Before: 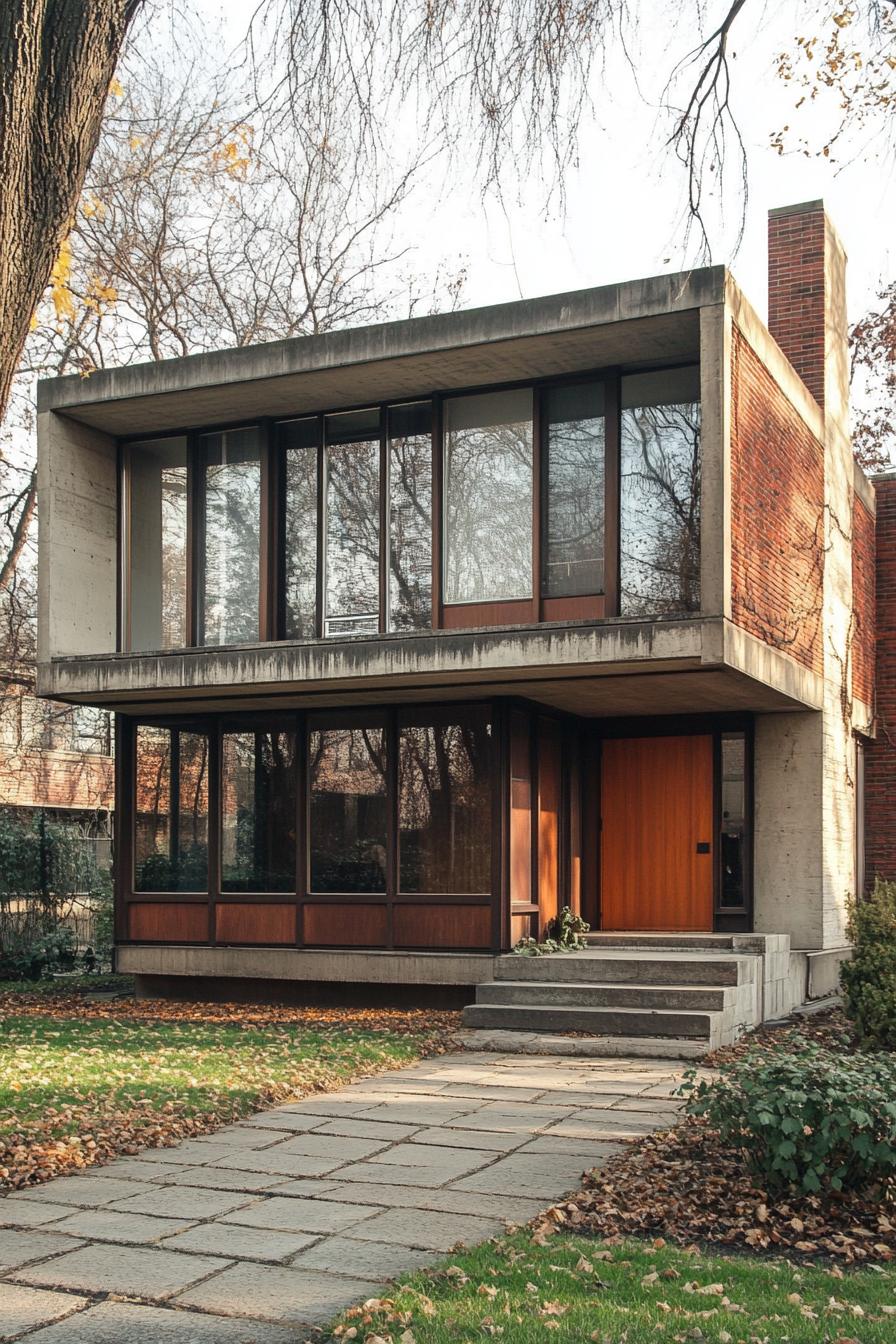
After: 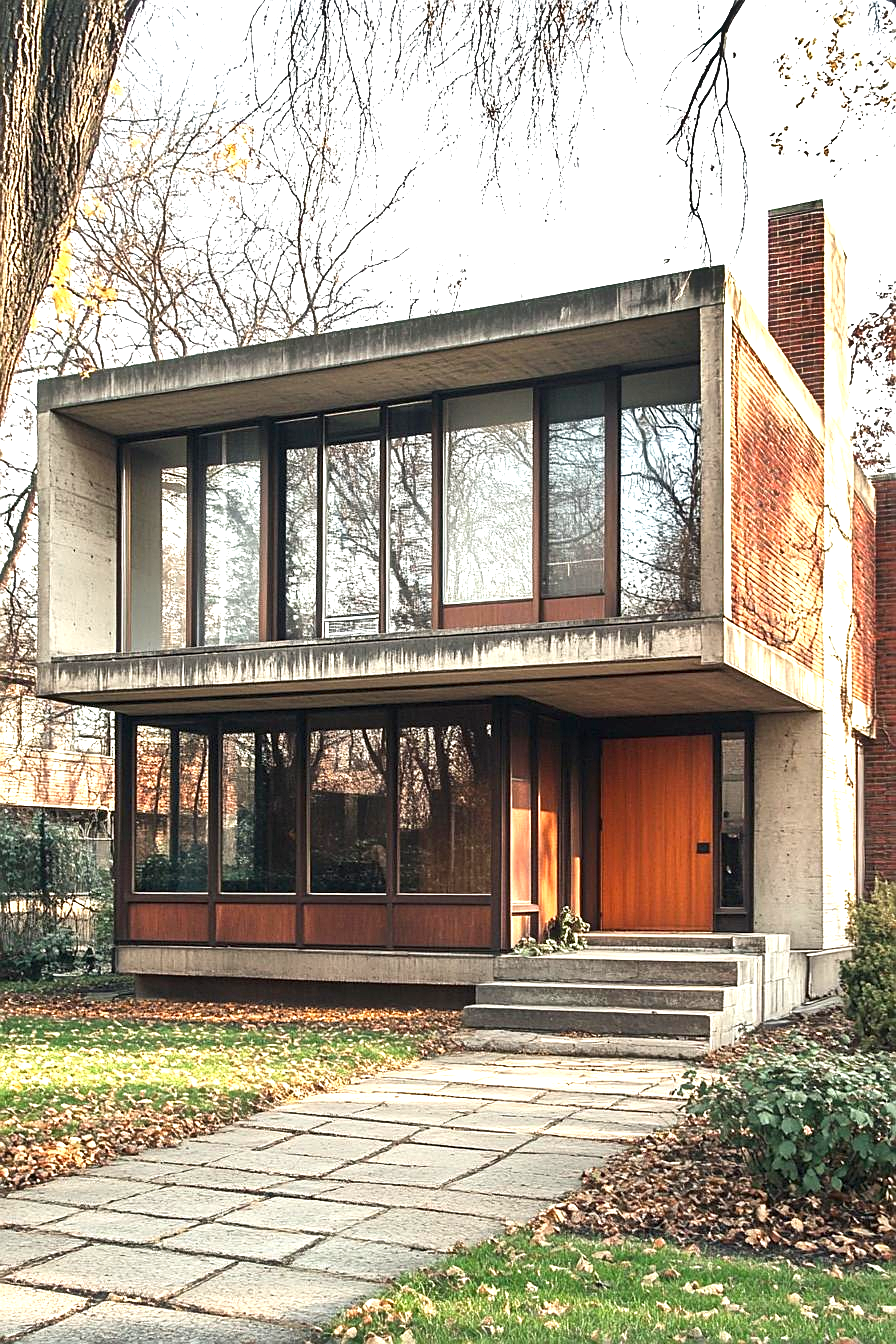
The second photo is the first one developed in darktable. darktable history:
sharpen: on, module defaults
shadows and highlights: shadows -87.8, highlights -36.77, soften with gaussian
exposure: black level correction 0.001, exposure 1.132 EV, compensate highlight preservation false
